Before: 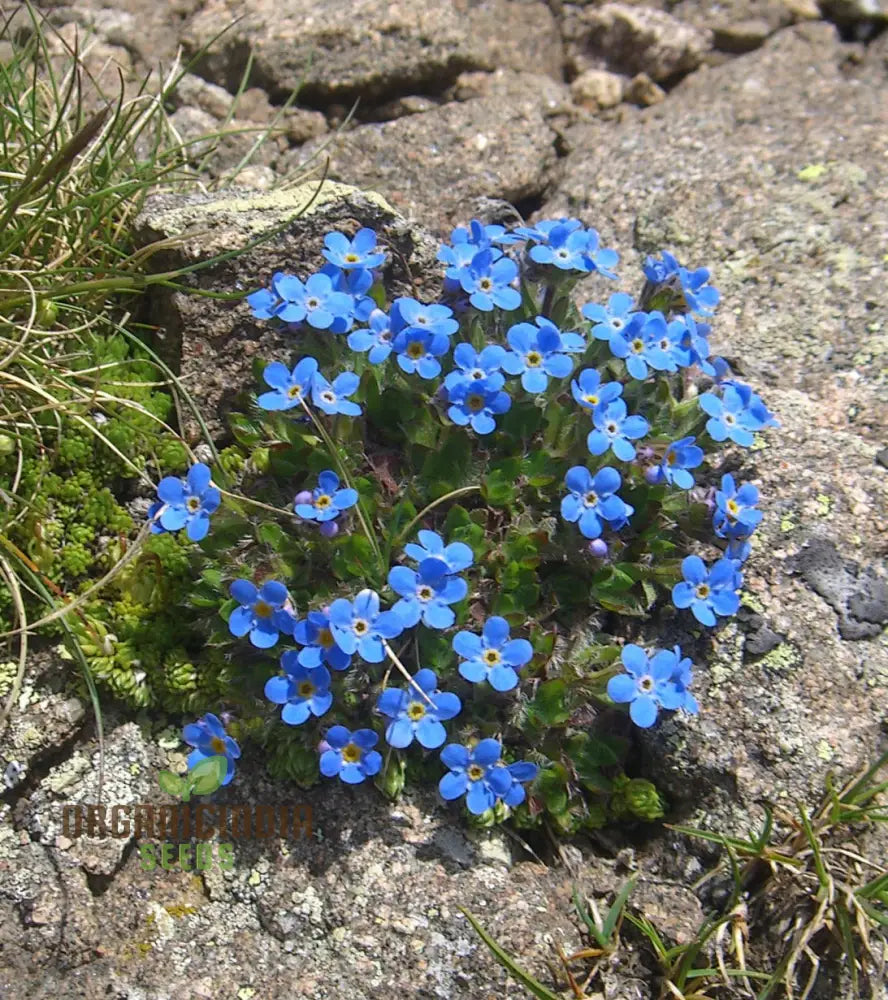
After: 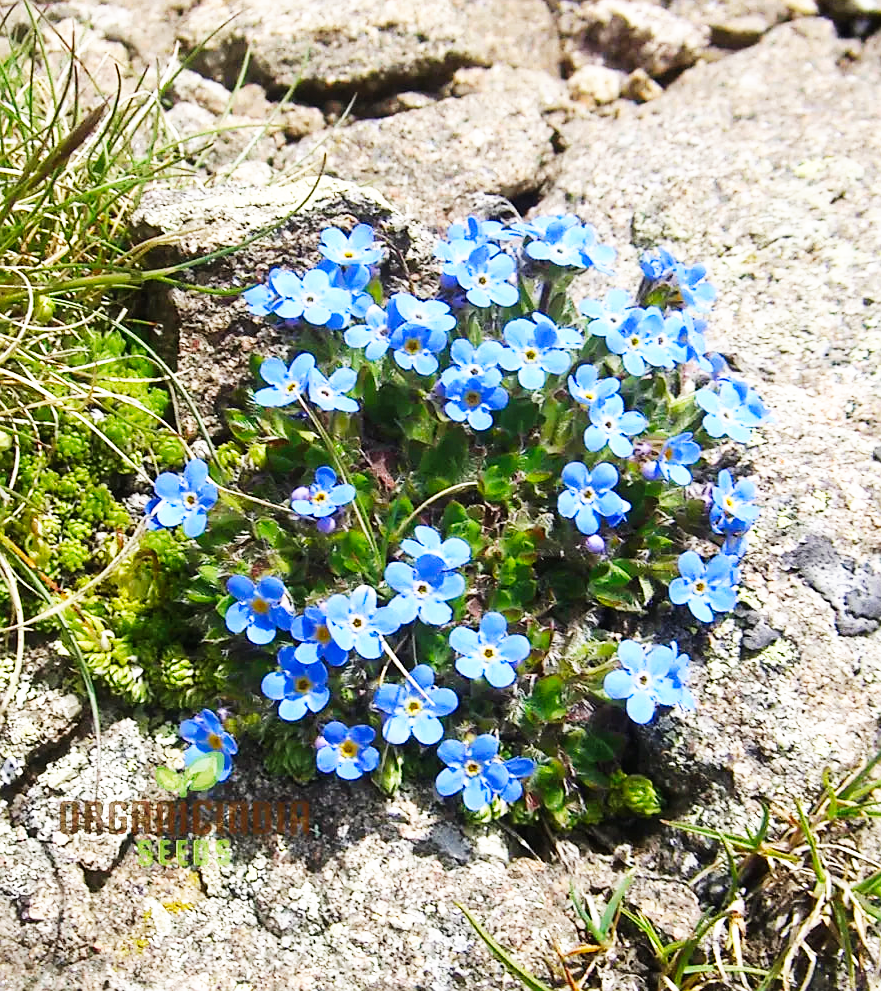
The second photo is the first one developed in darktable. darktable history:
crop: left 0.434%, top 0.485%, right 0.244%, bottom 0.386%
base curve: curves: ch0 [(0, 0) (0.007, 0.004) (0.027, 0.03) (0.046, 0.07) (0.207, 0.54) (0.442, 0.872) (0.673, 0.972) (1, 1)], preserve colors none
sharpen: radius 1.458, amount 0.398, threshold 1.271
